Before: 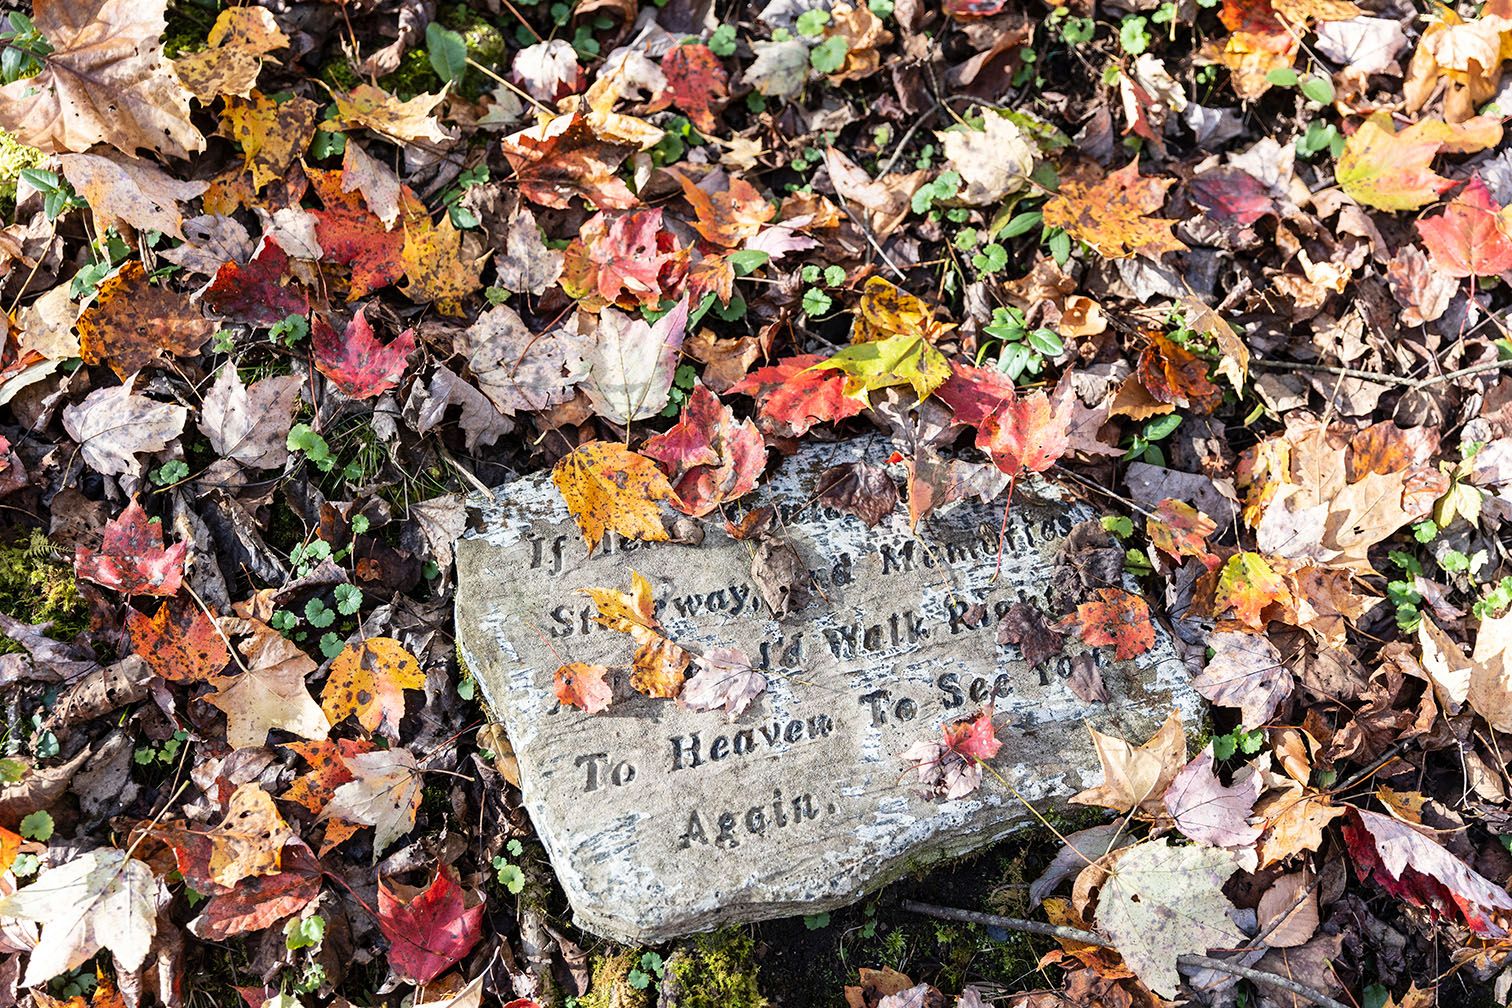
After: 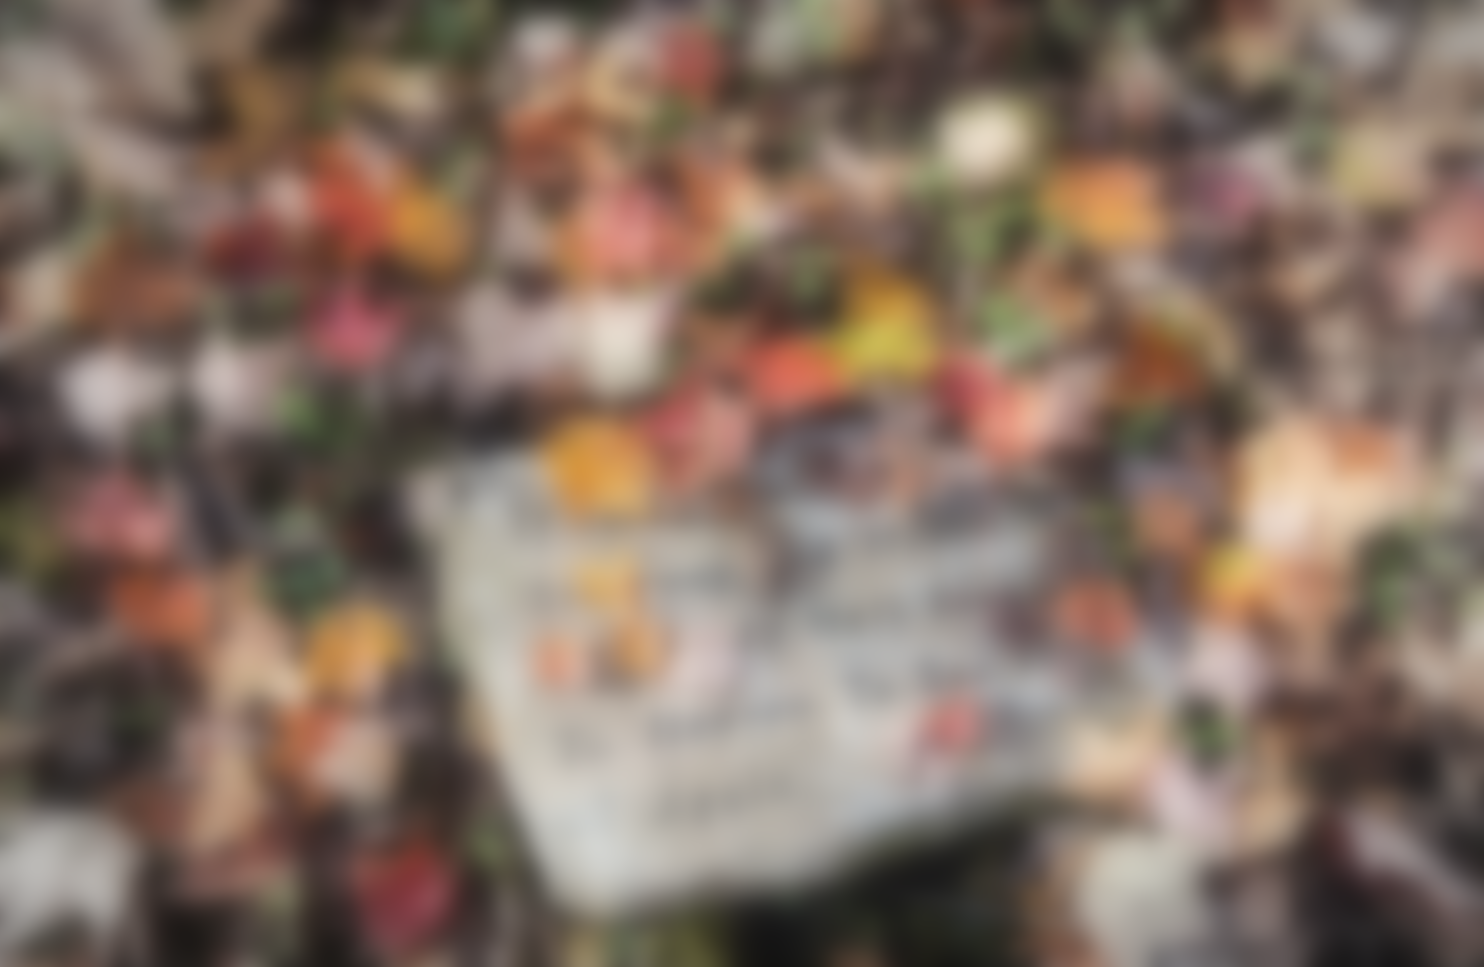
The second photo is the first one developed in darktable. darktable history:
rotate and perspective: rotation 1.57°, crop left 0.018, crop right 0.982, crop top 0.039, crop bottom 0.961
vignetting: fall-off start 79.43%, saturation -0.649, width/height ratio 1.327, unbound false
lowpass: radius 16, unbound 0
levels: levels [0, 0.498, 0.996]
white balance: red 1.009, blue 0.985
